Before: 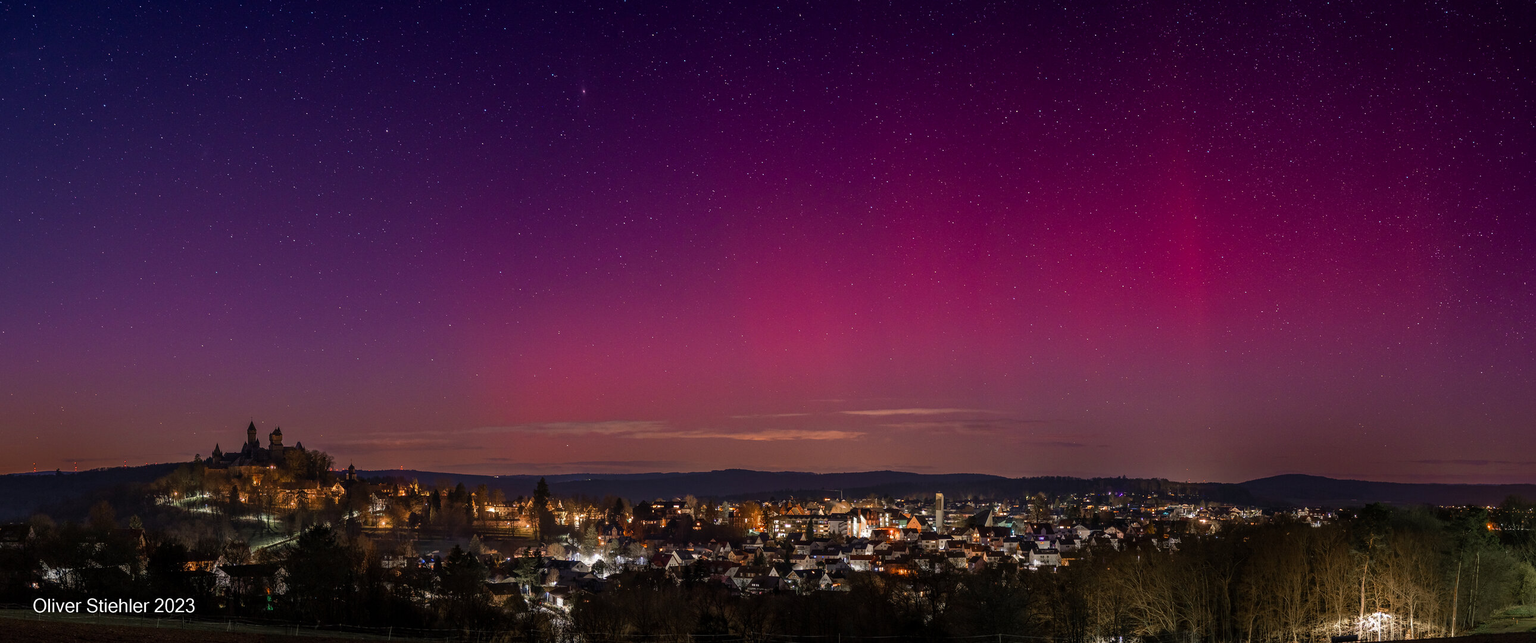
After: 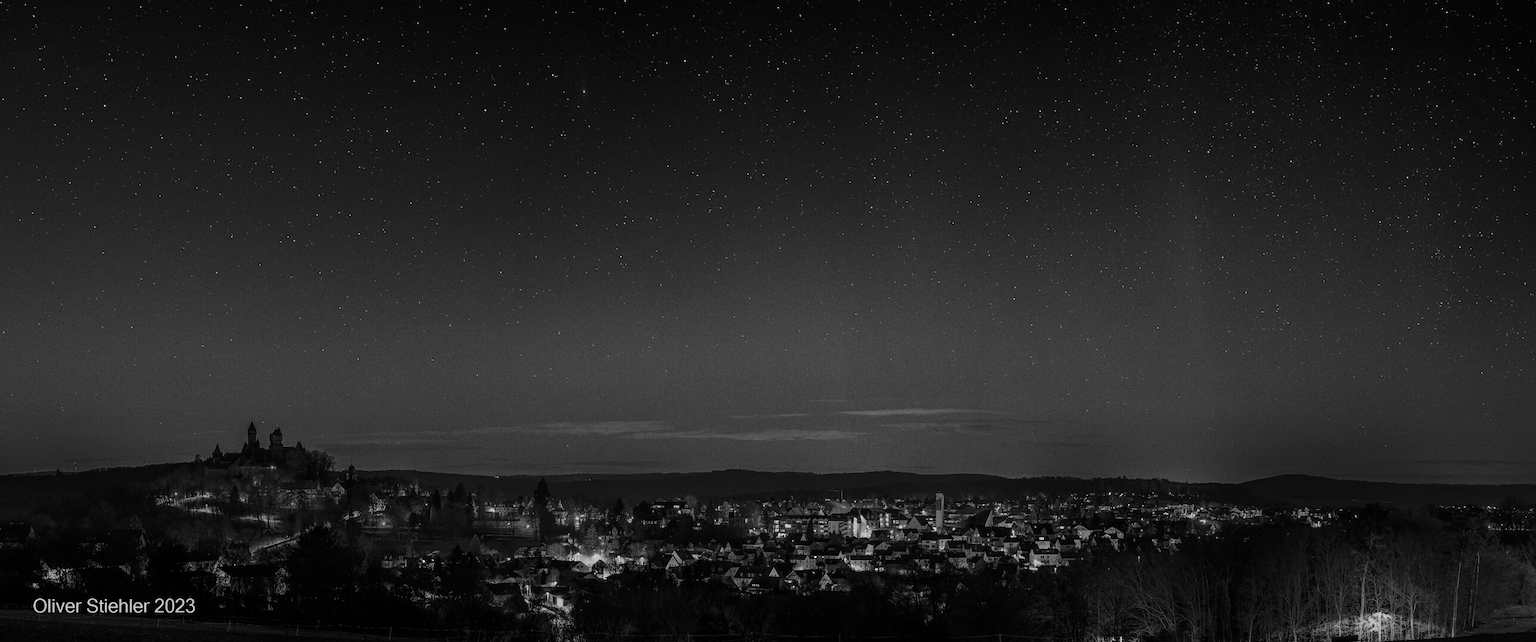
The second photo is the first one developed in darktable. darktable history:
color zones: curves: ch0 [(0.287, 0.048) (0.493, 0.484) (0.737, 0.816)]; ch1 [(0, 0) (0.143, 0) (0.286, 0) (0.429, 0) (0.571, 0) (0.714, 0) (0.857, 0)]
contrast brightness saturation: contrast 0.28
grain: coarseness 0.09 ISO
color correction: highlights a* 10.32, highlights b* 14.66, shadows a* -9.59, shadows b* -15.02
